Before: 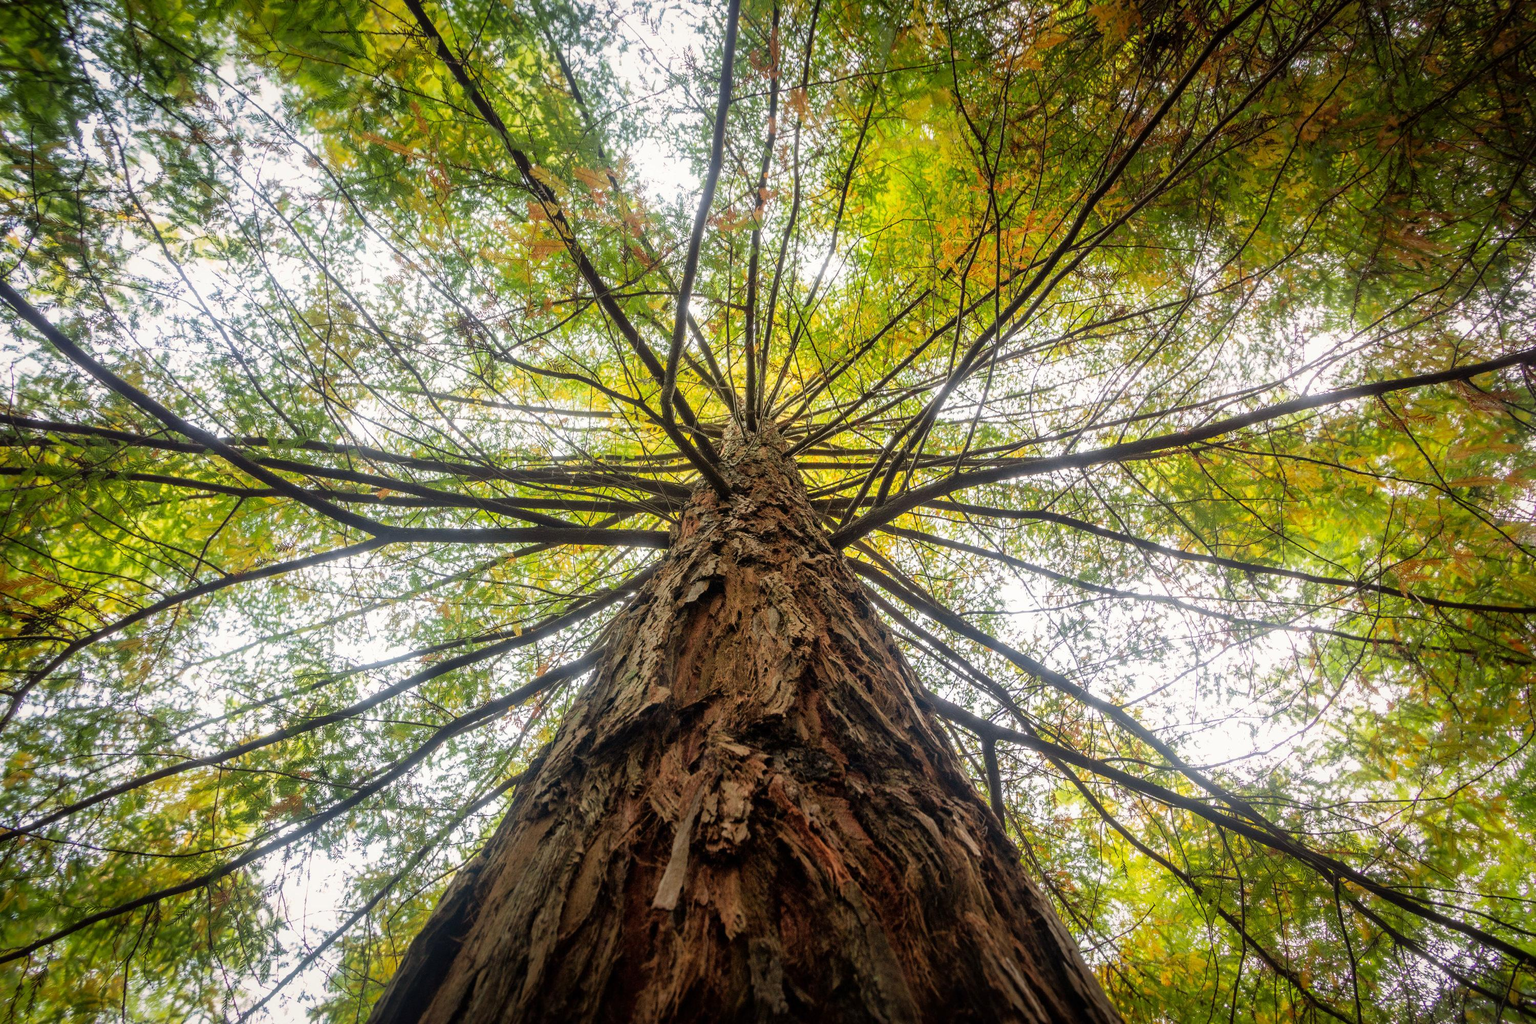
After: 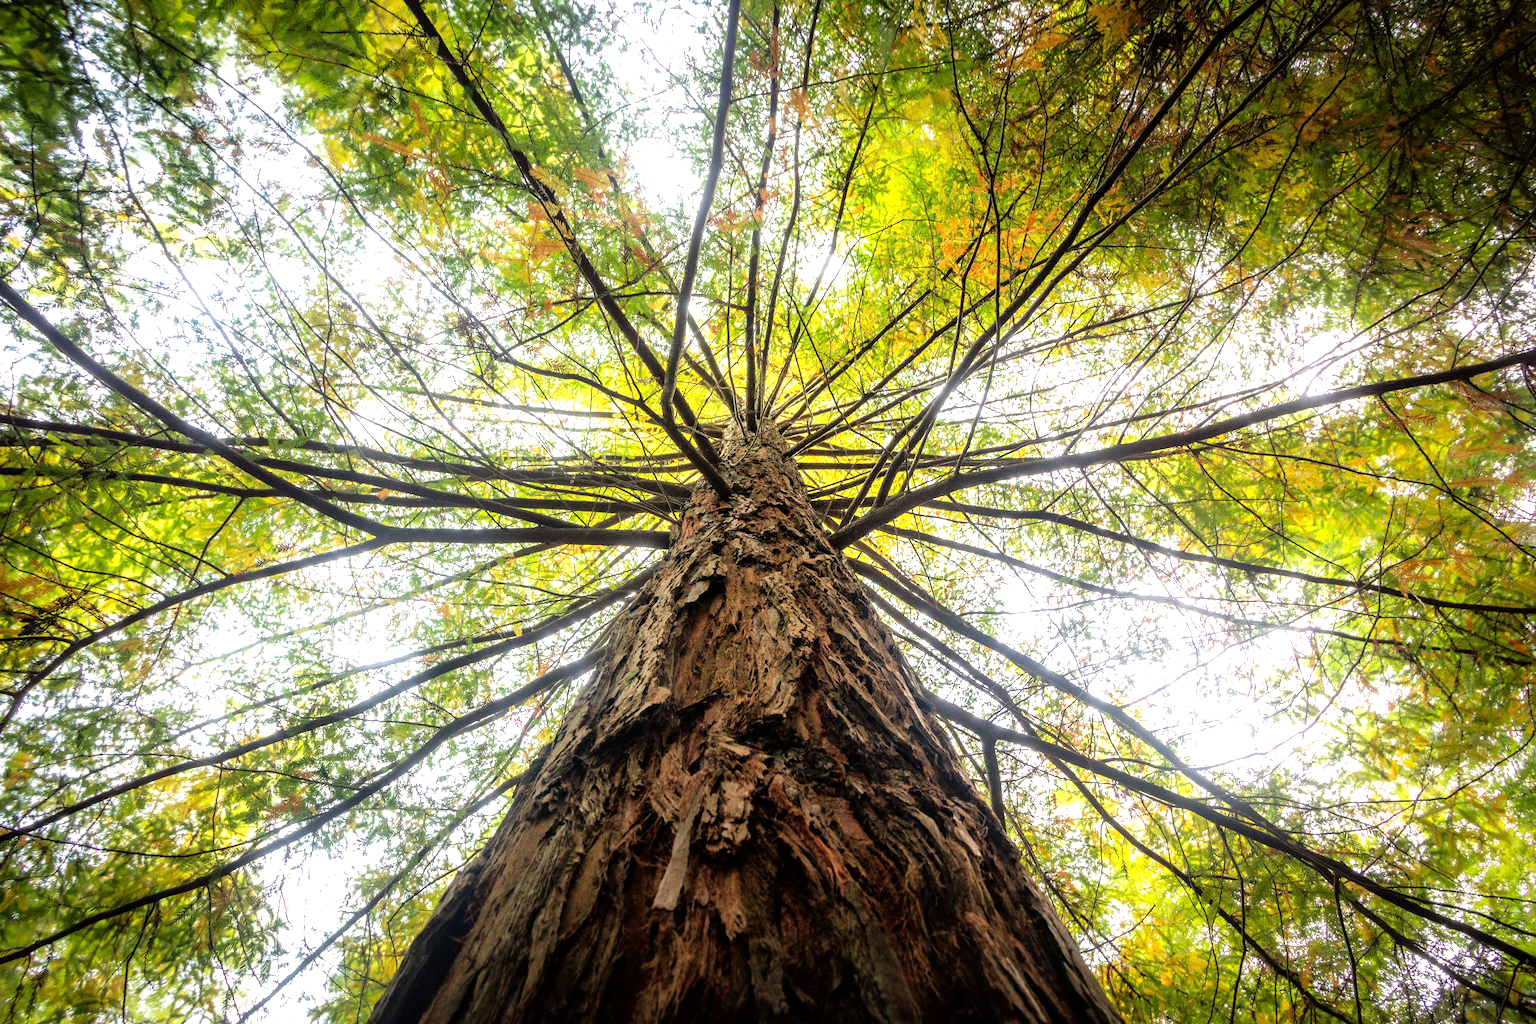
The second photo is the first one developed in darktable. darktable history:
tone equalizer: -8 EV -0.789 EV, -7 EV -0.729 EV, -6 EV -0.615 EV, -5 EV -0.361 EV, -3 EV 0.392 EV, -2 EV 0.6 EV, -1 EV 0.68 EV, +0 EV 0.776 EV
